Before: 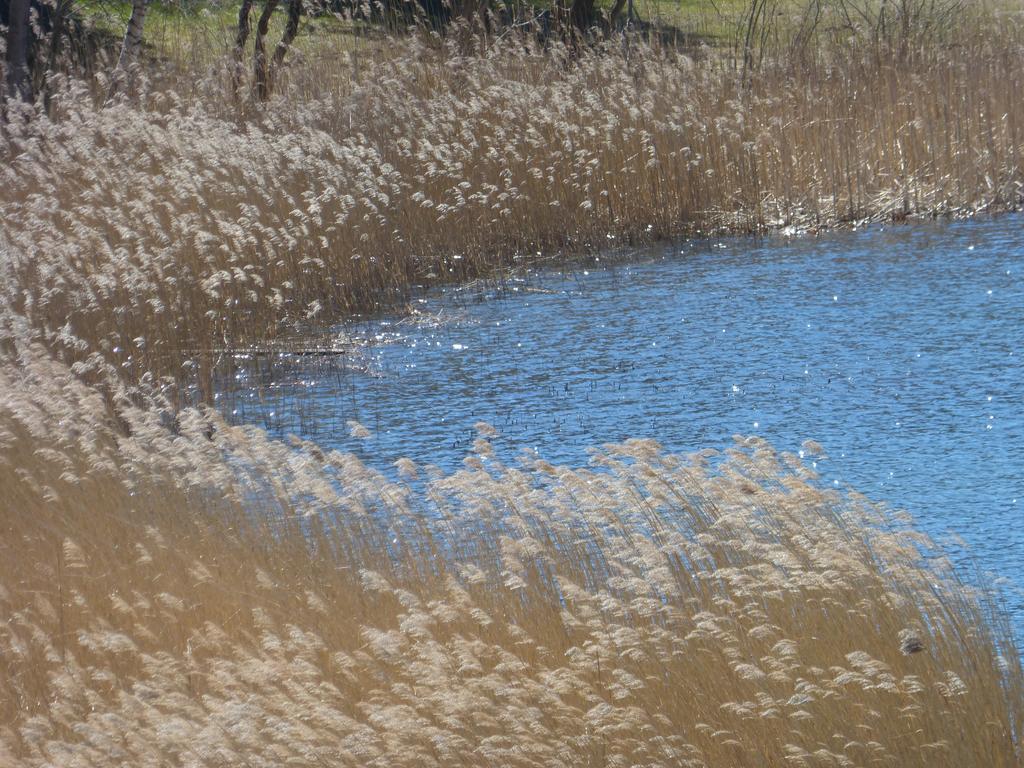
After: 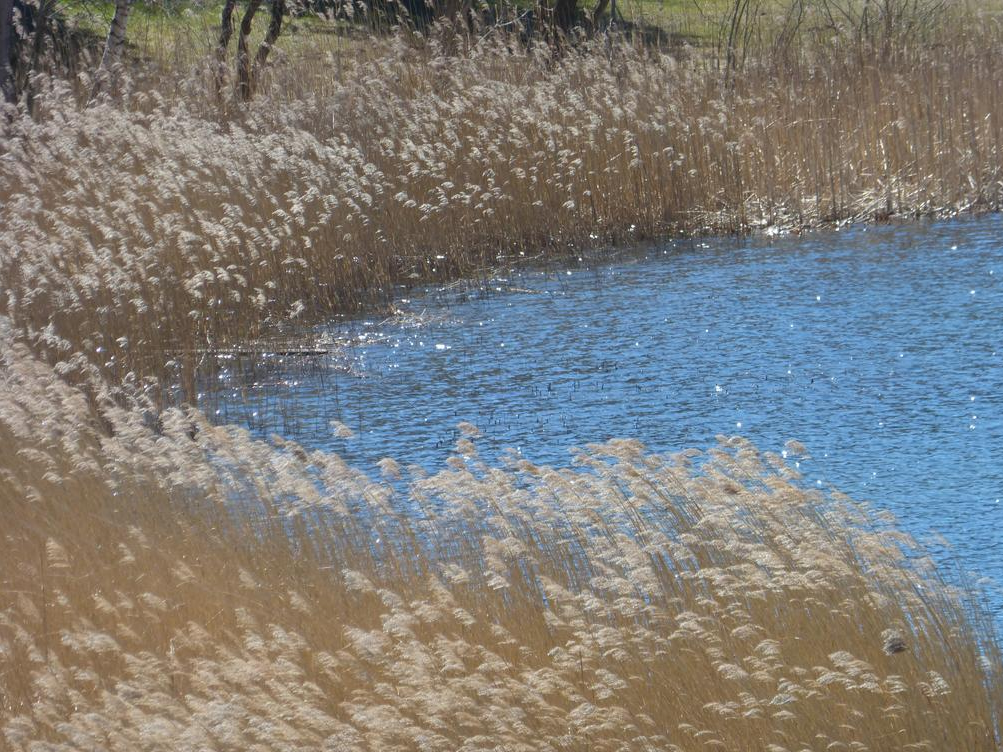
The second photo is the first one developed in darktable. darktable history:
crop: left 1.743%, right 0.268%, bottom 2.011%
shadows and highlights: soften with gaussian
